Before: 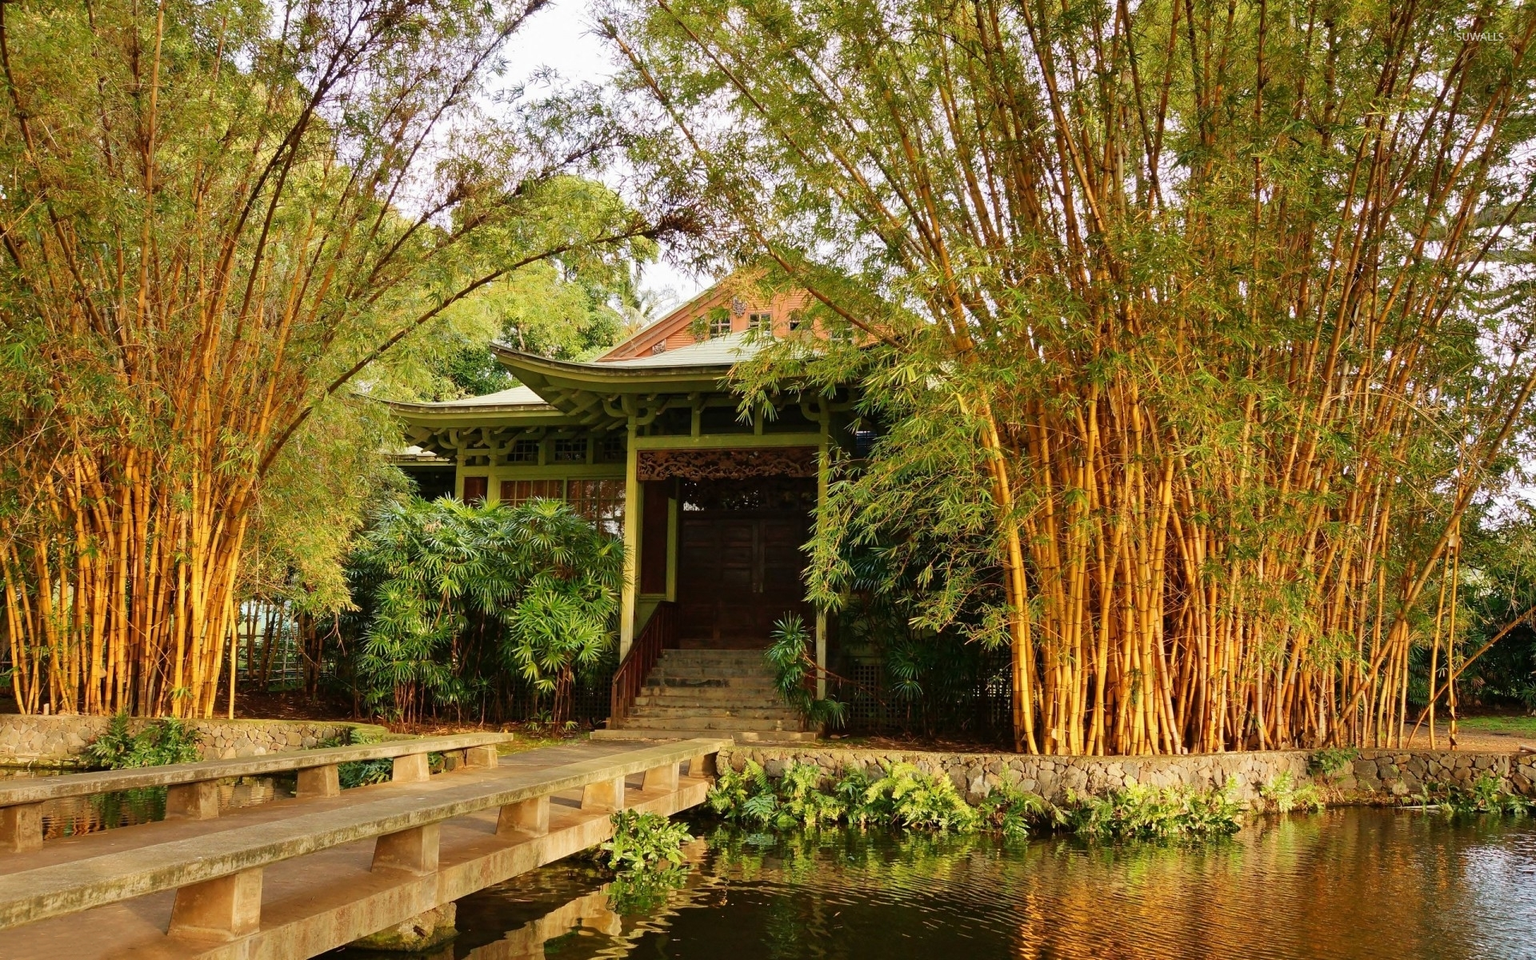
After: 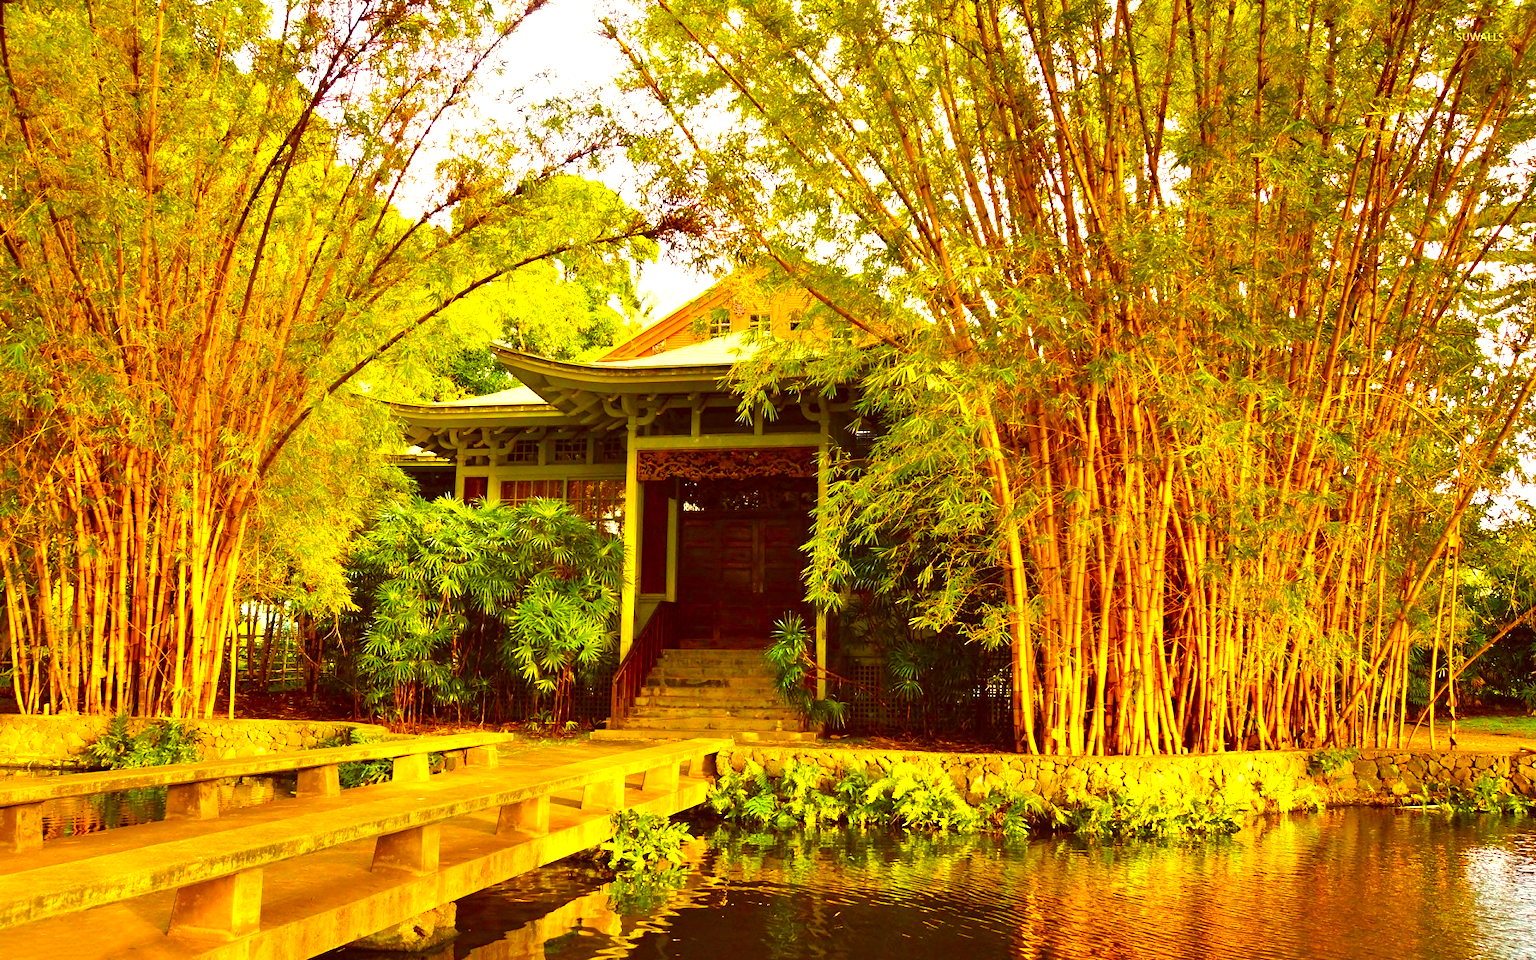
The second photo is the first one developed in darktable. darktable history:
color balance rgb: power › chroma 0.248%, power › hue 63.04°, perceptual saturation grading › global saturation 98.758%
color correction: highlights a* 0.996, highlights b* 24.72, shadows a* 16.2, shadows b* 24.7
exposure: exposure 1.068 EV, compensate exposure bias true, compensate highlight preservation false
sharpen: radius 5.364, amount 0.309, threshold 26.387
